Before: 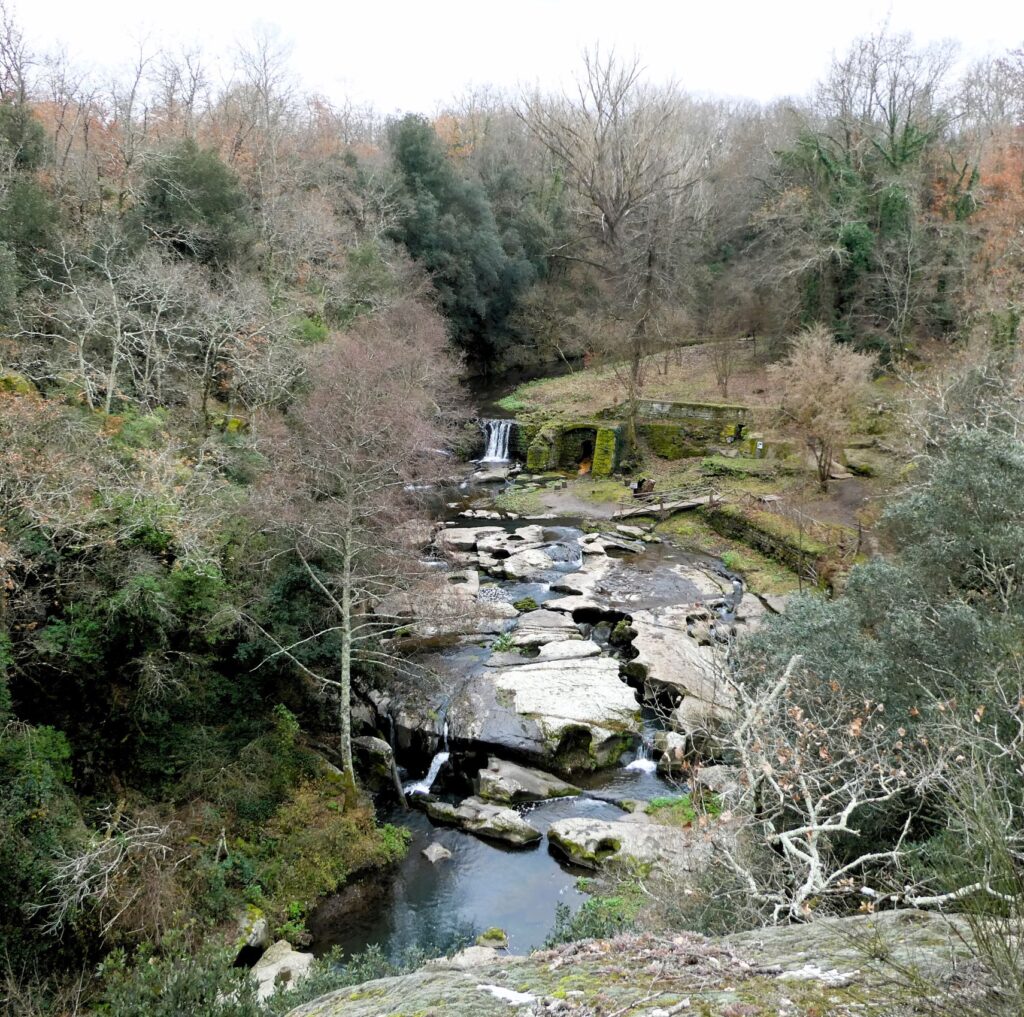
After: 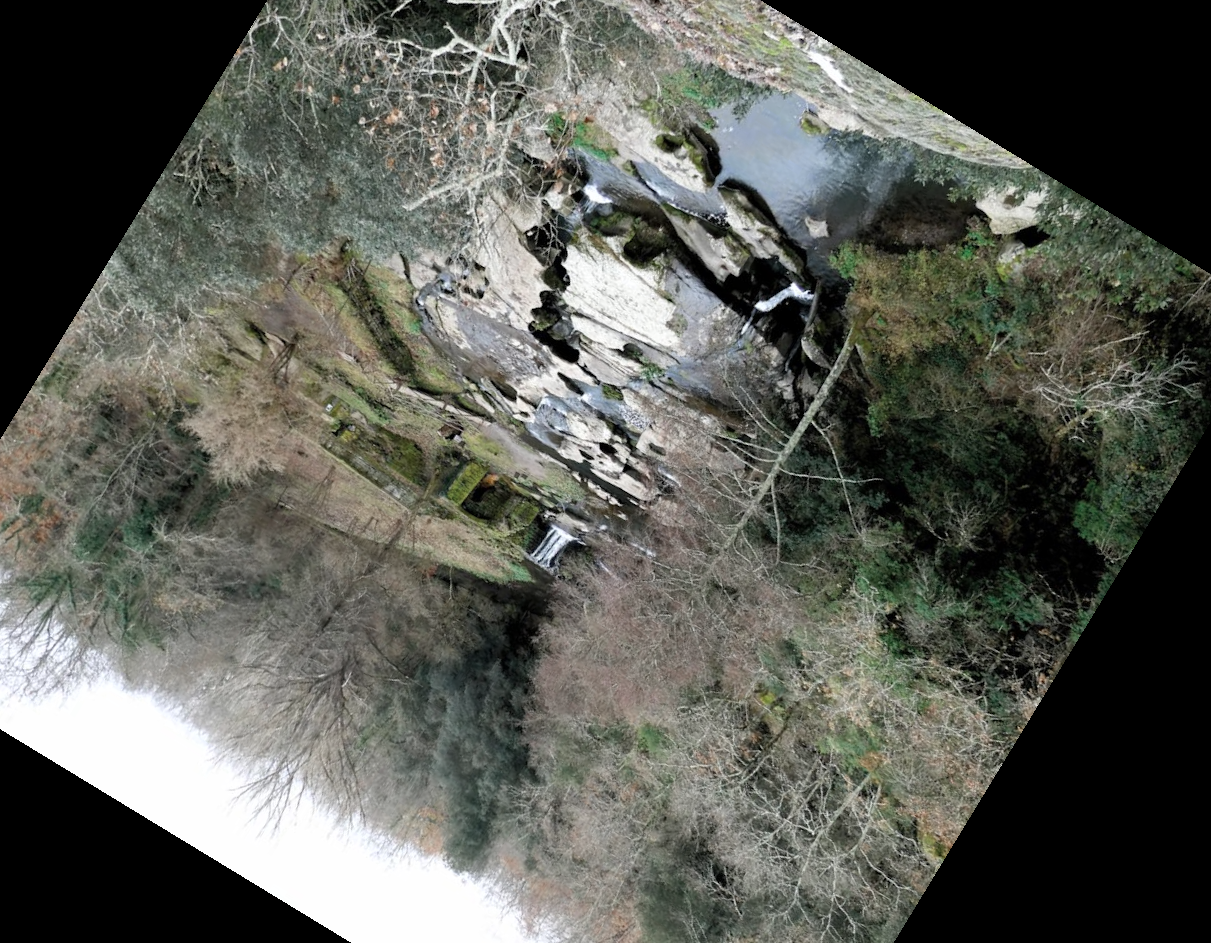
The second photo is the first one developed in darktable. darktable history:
crop and rotate: angle 148.68°, left 9.111%, top 15.603%, right 4.588%, bottom 17.041%
color zones: curves: ch0 [(0, 0.5) (0.125, 0.4) (0.25, 0.5) (0.375, 0.4) (0.5, 0.4) (0.625, 0.6) (0.75, 0.6) (0.875, 0.5)]; ch1 [(0, 0.35) (0.125, 0.45) (0.25, 0.35) (0.375, 0.35) (0.5, 0.35) (0.625, 0.35) (0.75, 0.45) (0.875, 0.35)]; ch2 [(0, 0.6) (0.125, 0.5) (0.25, 0.5) (0.375, 0.6) (0.5, 0.6) (0.625, 0.5) (0.75, 0.5) (0.875, 0.5)]
